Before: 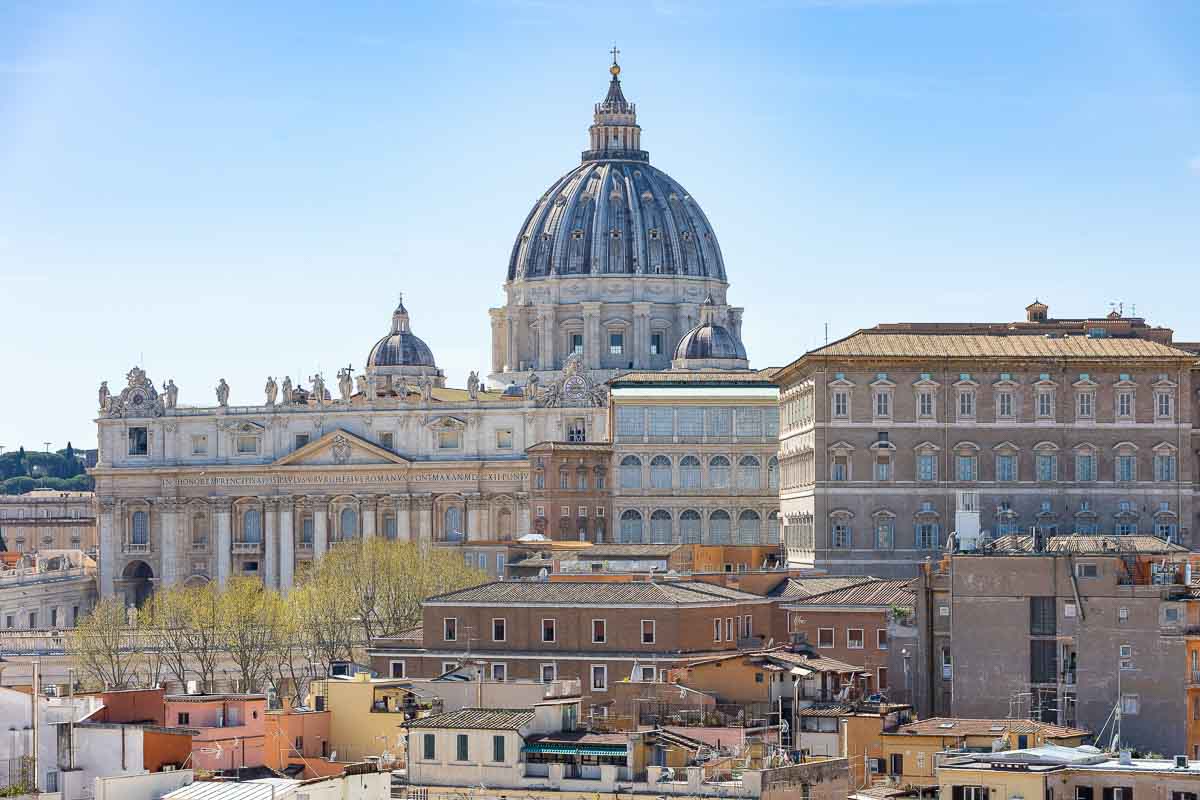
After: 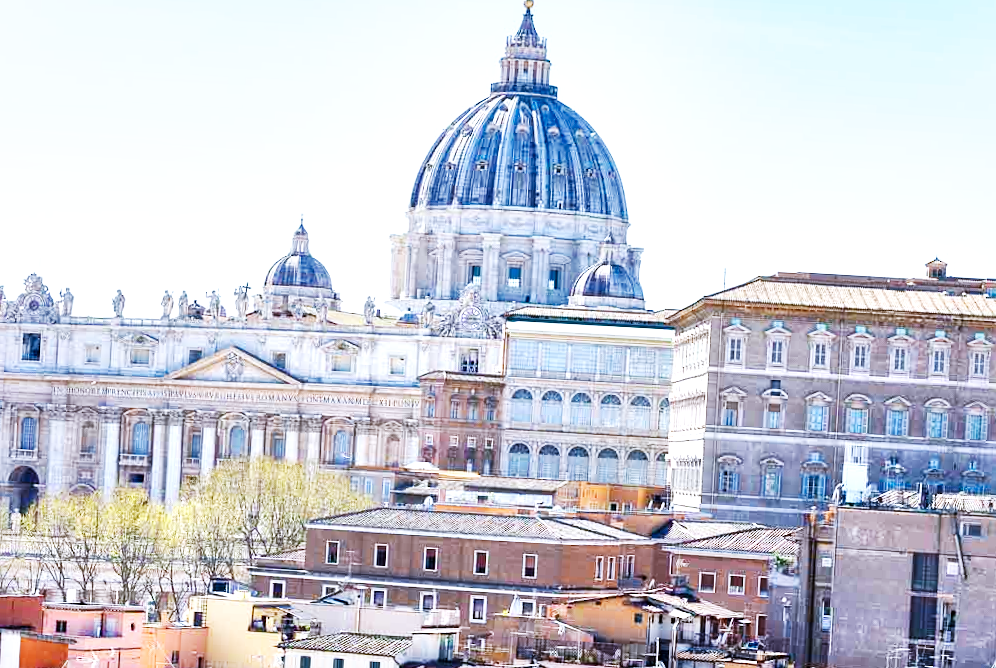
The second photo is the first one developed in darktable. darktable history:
crop and rotate: angle -3.24°, left 5.366%, top 5.182%, right 4.731%, bottom 4.305%
local contrast: mode bilateral grid, contrast 20, coarseness 50, detail 150%, midtone range 0.2
base curve: curves: ch0 [(0, 0) (0.007, 0.004) (0.027, 0.03) (0.046, 0.07) (0.207, 0.54) (0.442, 0.872) (0.673, 0.972) (1, 1)], preserve colors none
color calibration: gray › normalize channels true, illuminant as shot in camera, x 0.37, y 0.382, temperature 4318.58 K, gamut compression 0.02
exposure: compensate highlight preservation false
